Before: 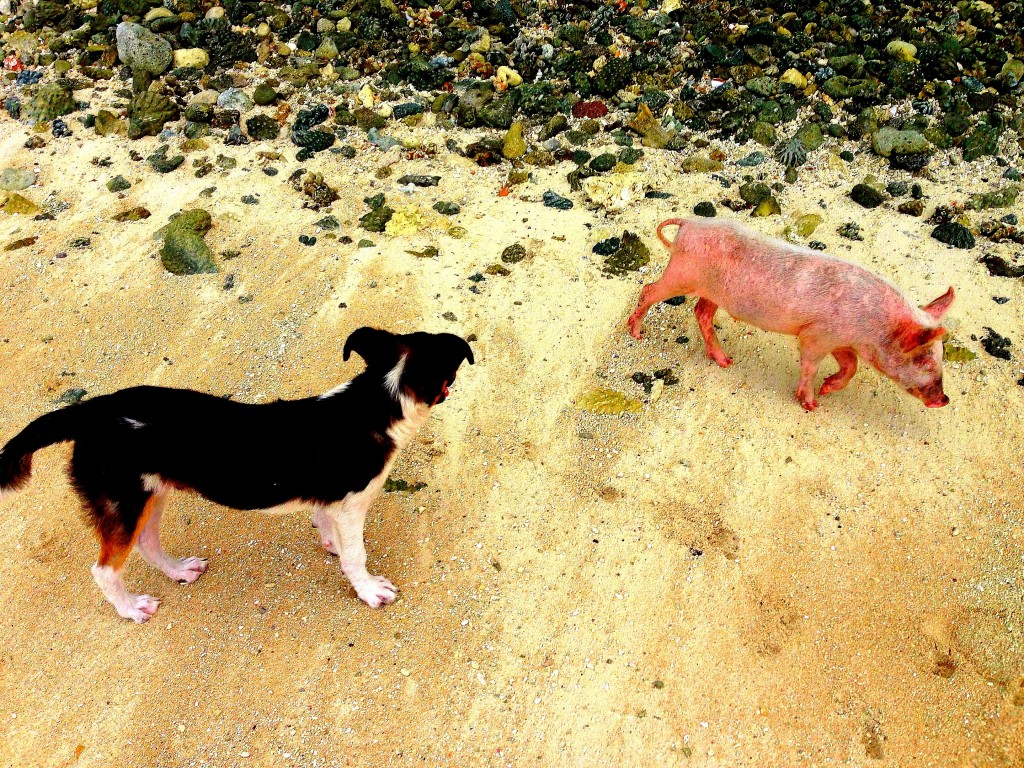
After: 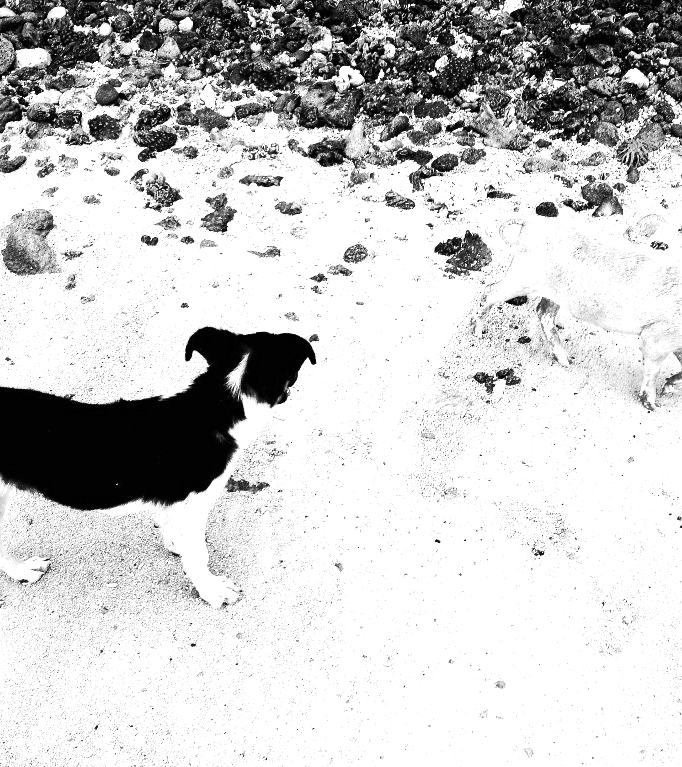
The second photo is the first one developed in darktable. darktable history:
crop and rotate: left 15.501%, right 17.809%
contrast brightness saturation: contrast 0.105, brightness 0.02, saturation 0.018
color zones: curves: ch0 [(0, 0.613) (0.01, 0.613) (0.245, 0.448) (0.498, 0.529) (0.642, 0.665) (0.879, 0.777) (0.99, 0.613)]; ch1 [(0, 0) (0.143, 0) (0.286, 0) (0.429, 0) (0.571, 0) (0.714, 0) (0.857, 0)]
color correction: highlights b* 0.01, saturation 0.801
color balance rgb: power › hue 330.02°, perceptual saturation grading › global saturation 20%, perceptual saturation grading › highlights -49.78%, perceptual saturation grading › shadows 23.986%, global vibrance 1.271%, saturation formula JzAzBz (2021)
exposure: black level correction 0, exposure 1.099 EV, compensate highlight preservation false
tone equalizer: on, module defaults
